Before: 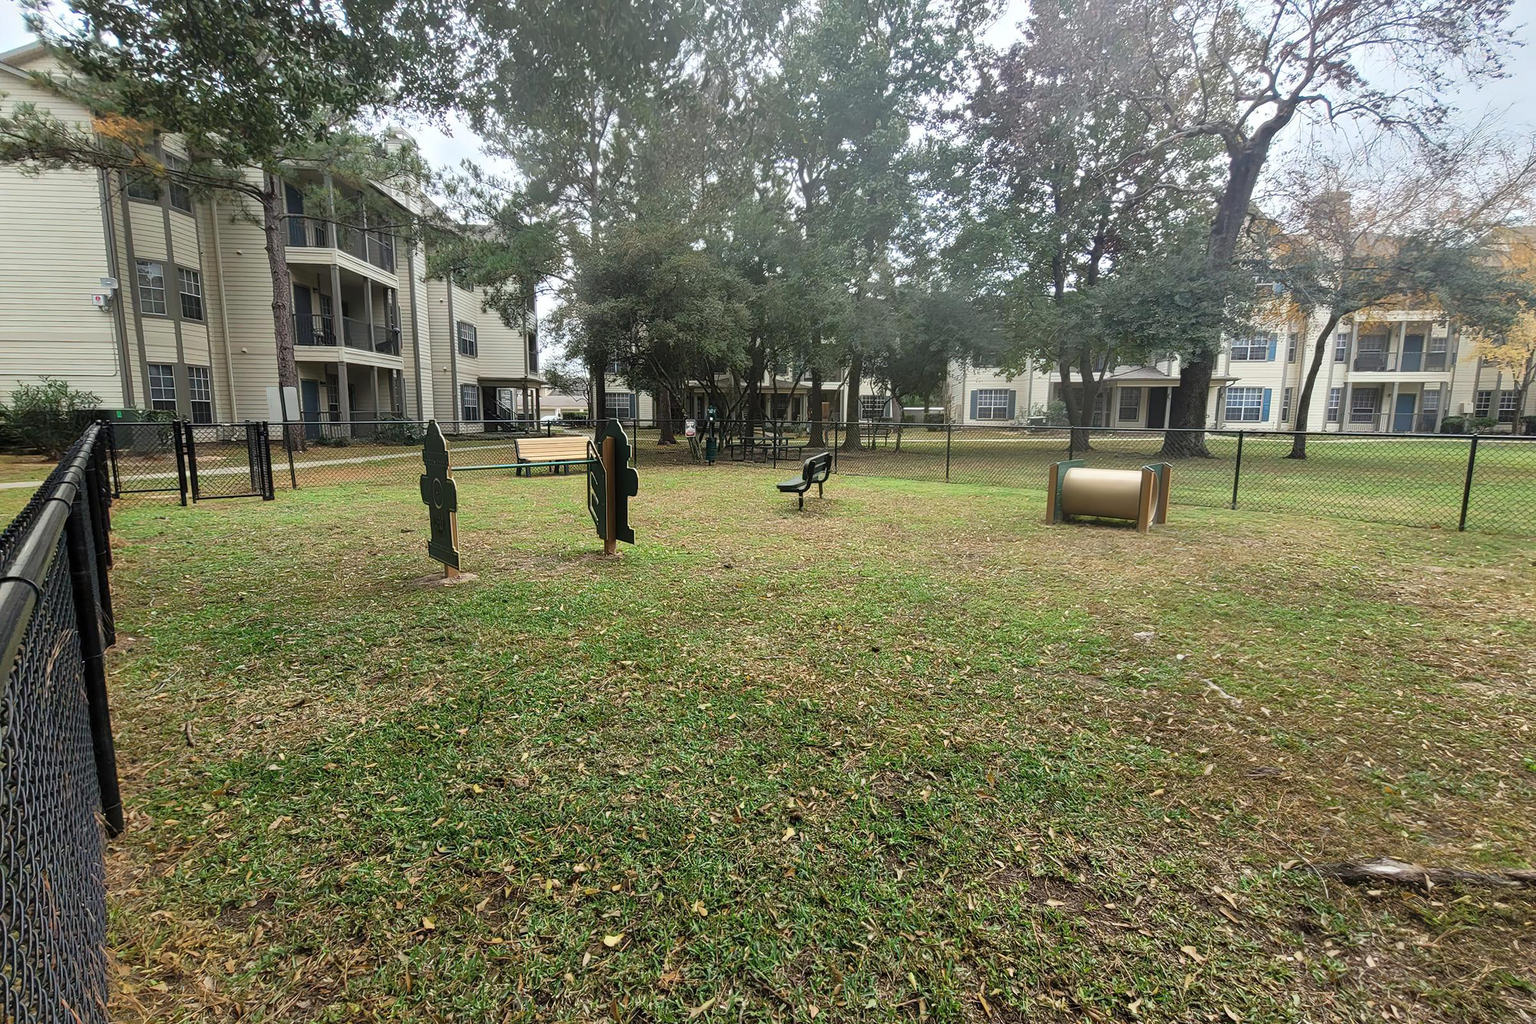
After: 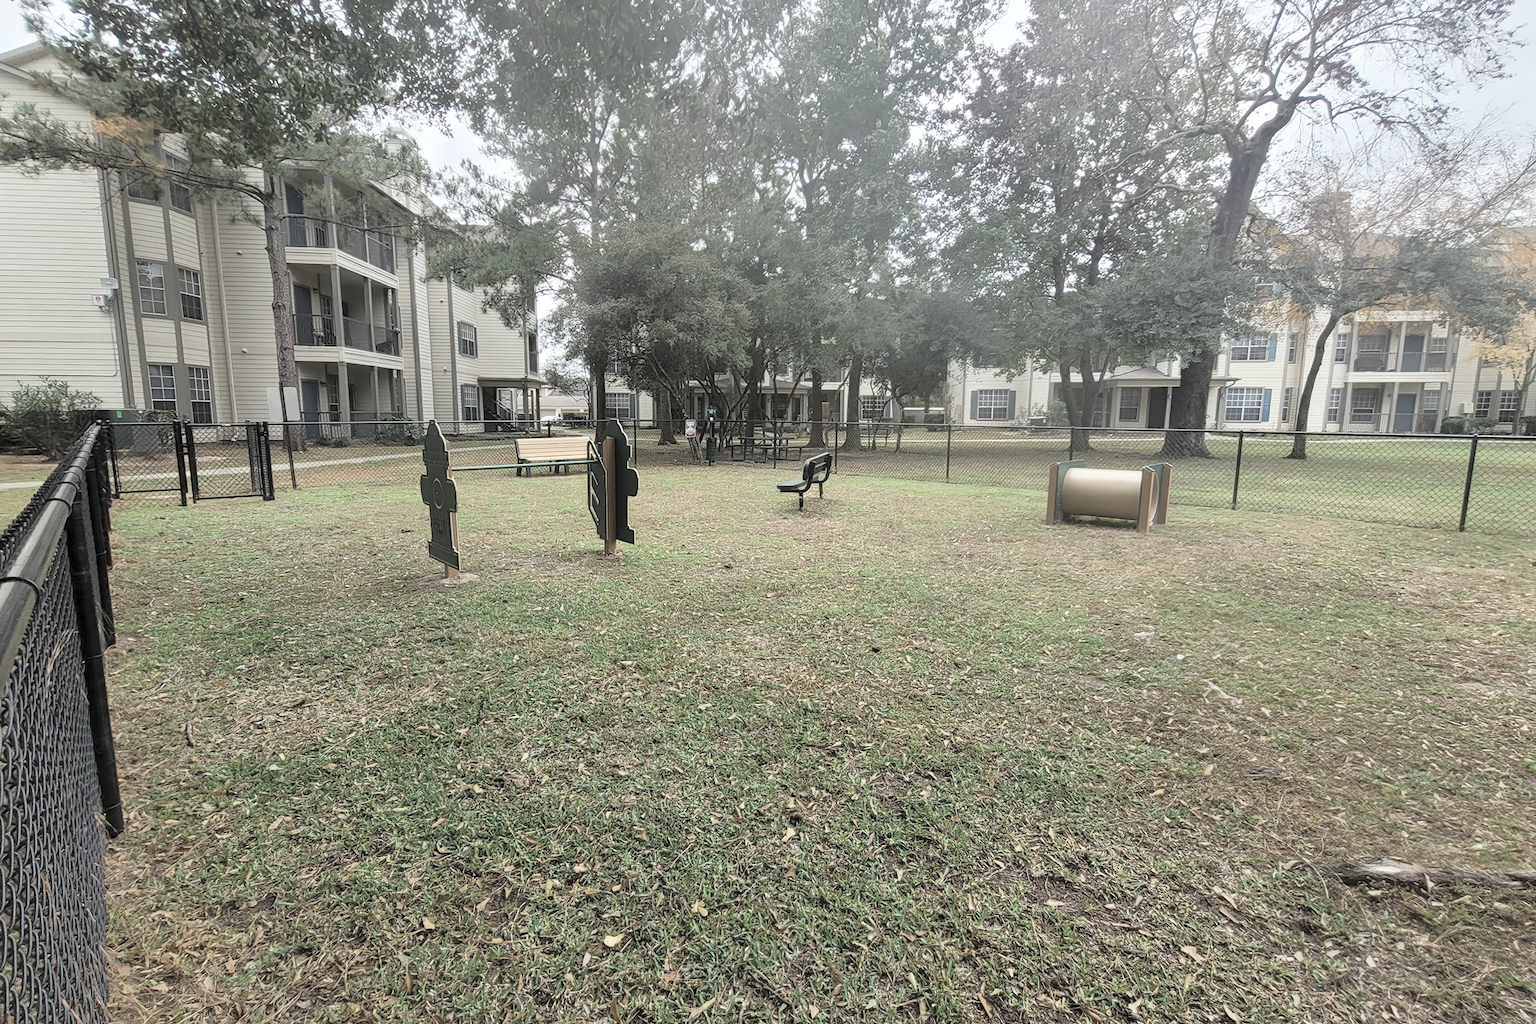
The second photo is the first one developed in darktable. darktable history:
contrast brightness saturation: brightness 0.189, saturation -0.486
